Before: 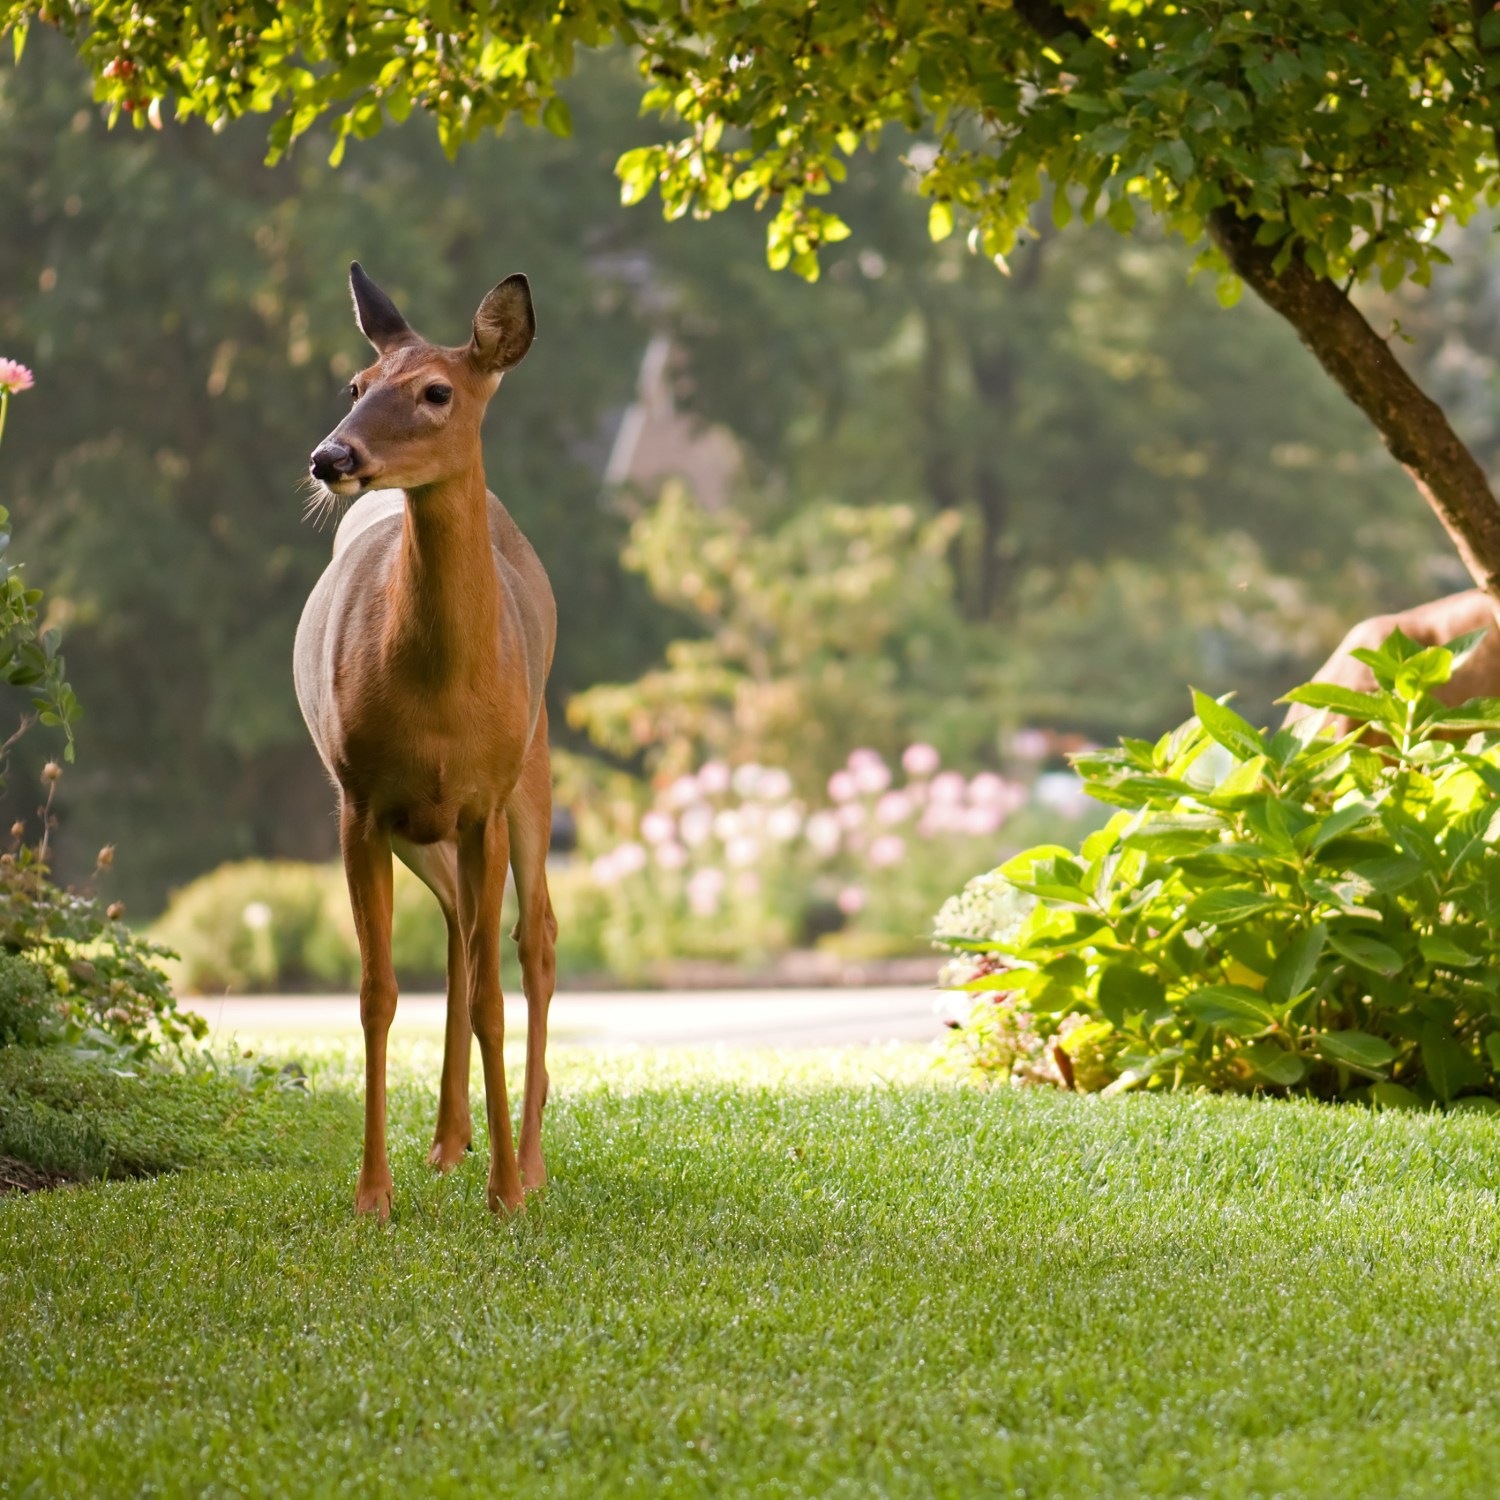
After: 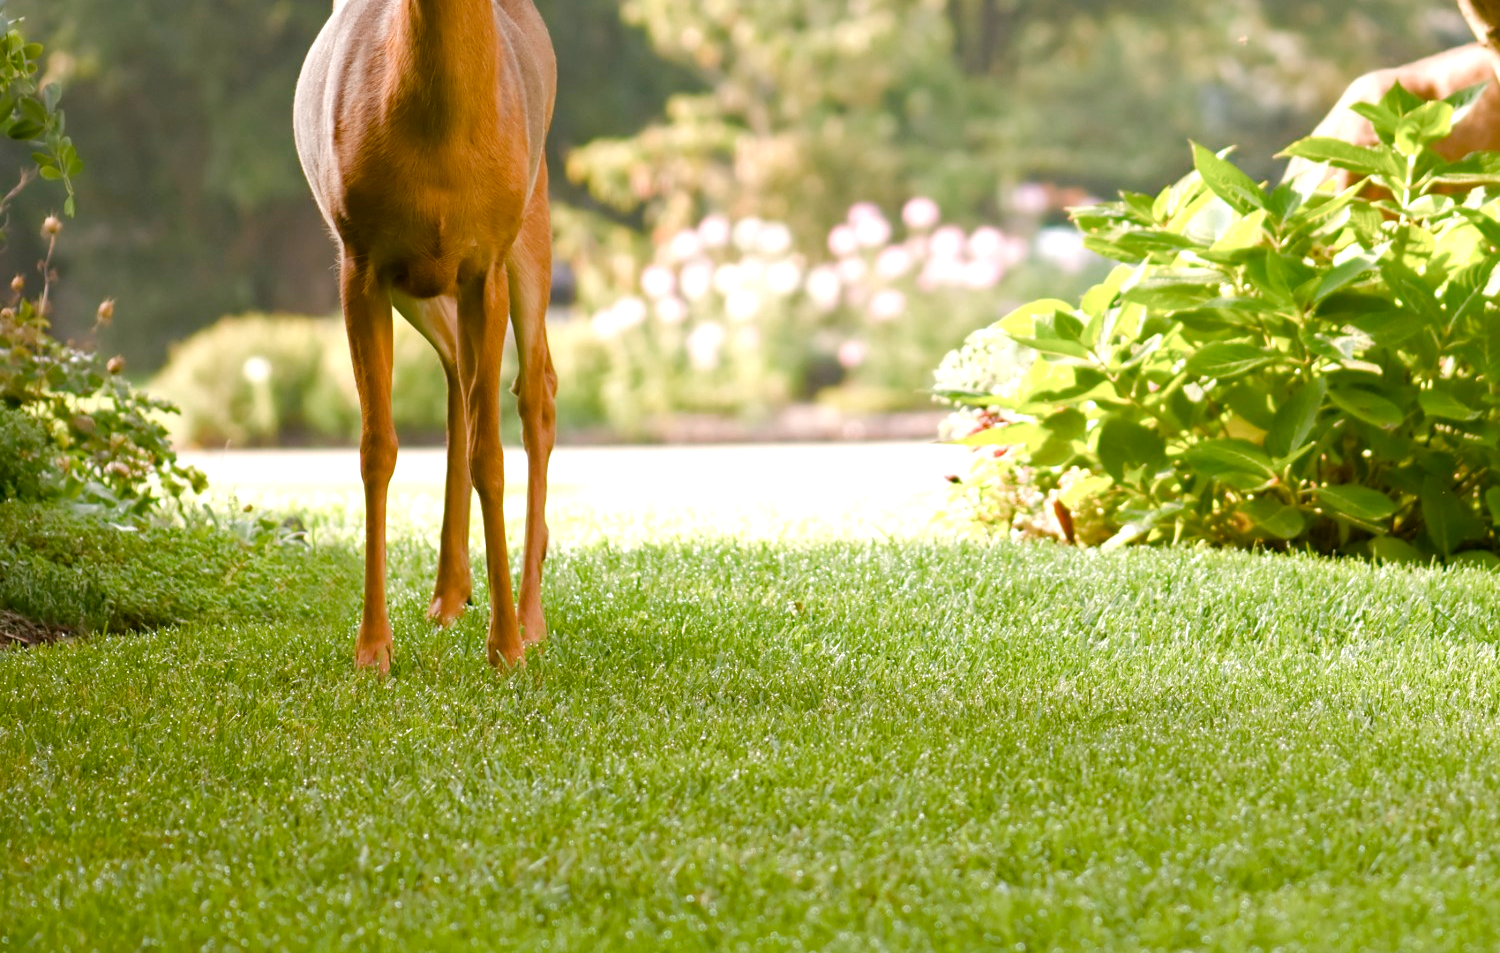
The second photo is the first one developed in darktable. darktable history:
color balance rgb: perceptual saturation grading › global saturation 20%, perceptual saturation grading › highlights -50%, perceptual saturation grading › shadows 30%, perceptual brilliance grading › global brilliance 10%, perceptual brilliance grading › shadows 15%
crop and rotate: top 36.435%
color zones: curves: ch0 [(0.25, 0.5) (0.636, 0.25) (0.75, 0.5)]
